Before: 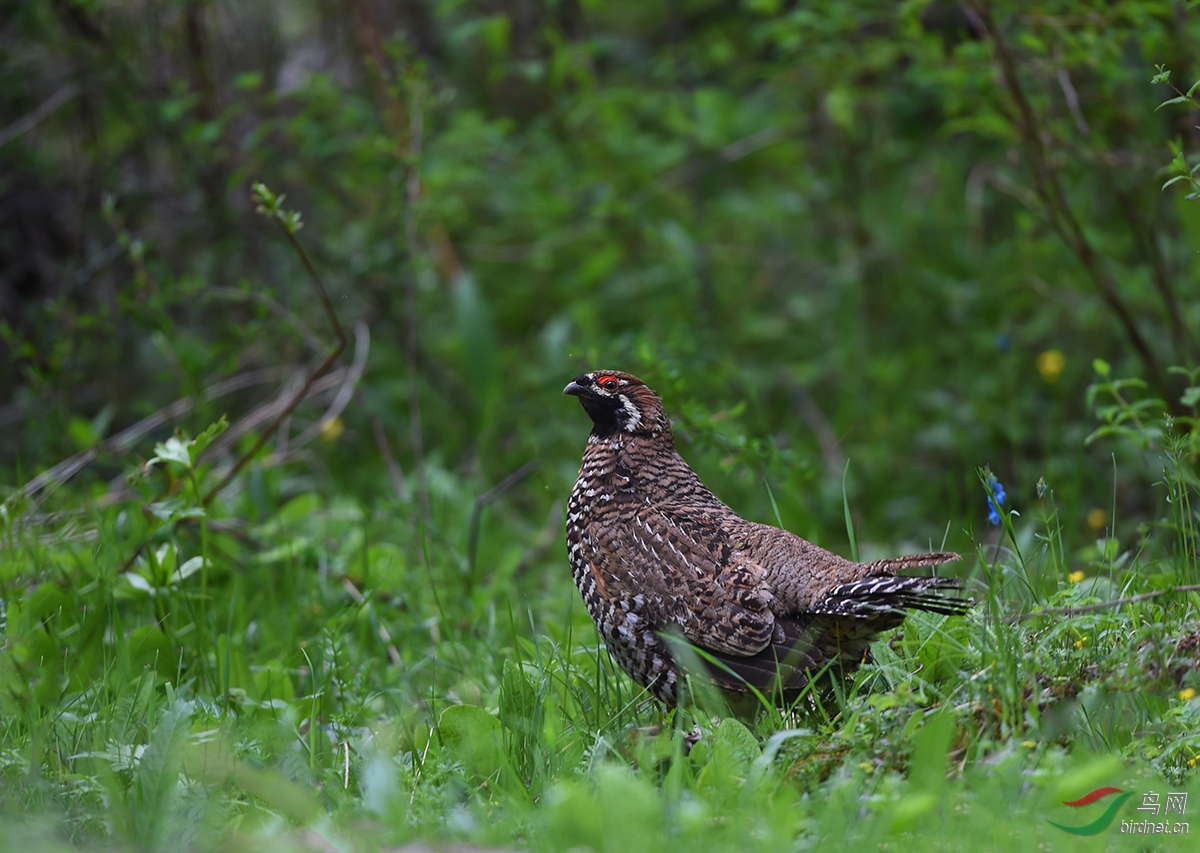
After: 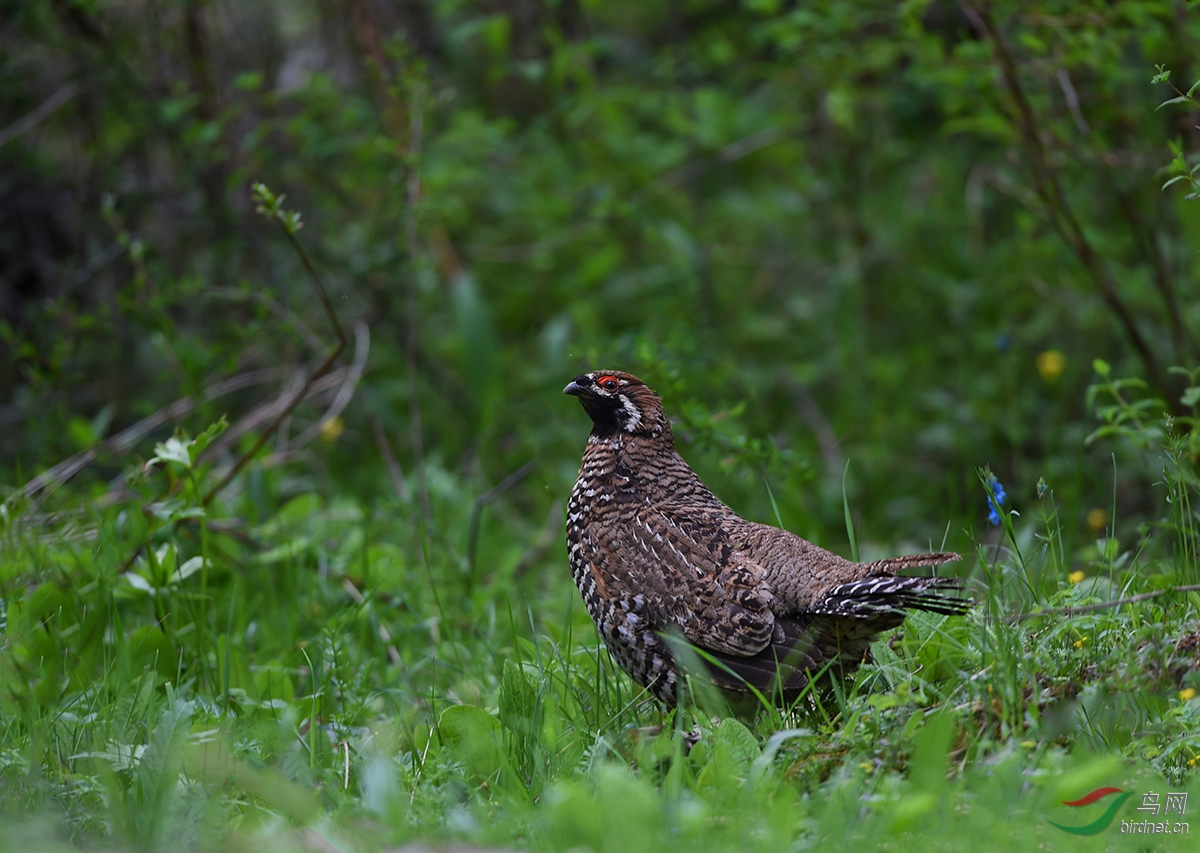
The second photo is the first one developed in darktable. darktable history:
exposure: black level correction 0.001, exposure -0.204 EV, compensate exposure bias true, compensate highlight preservation false
